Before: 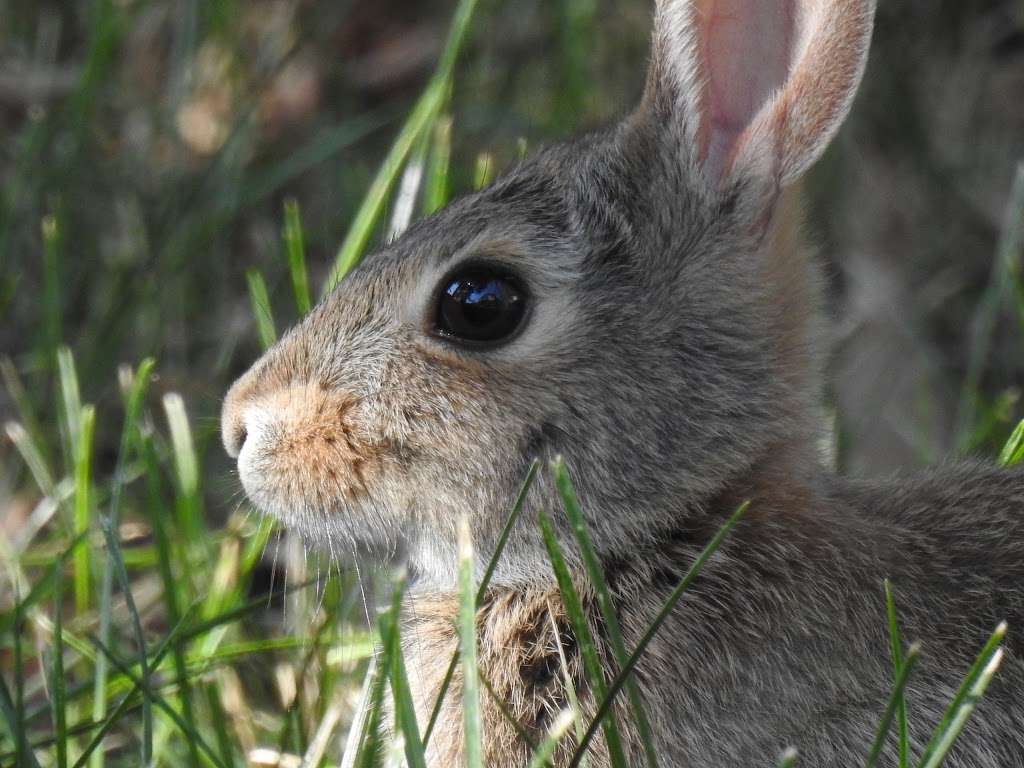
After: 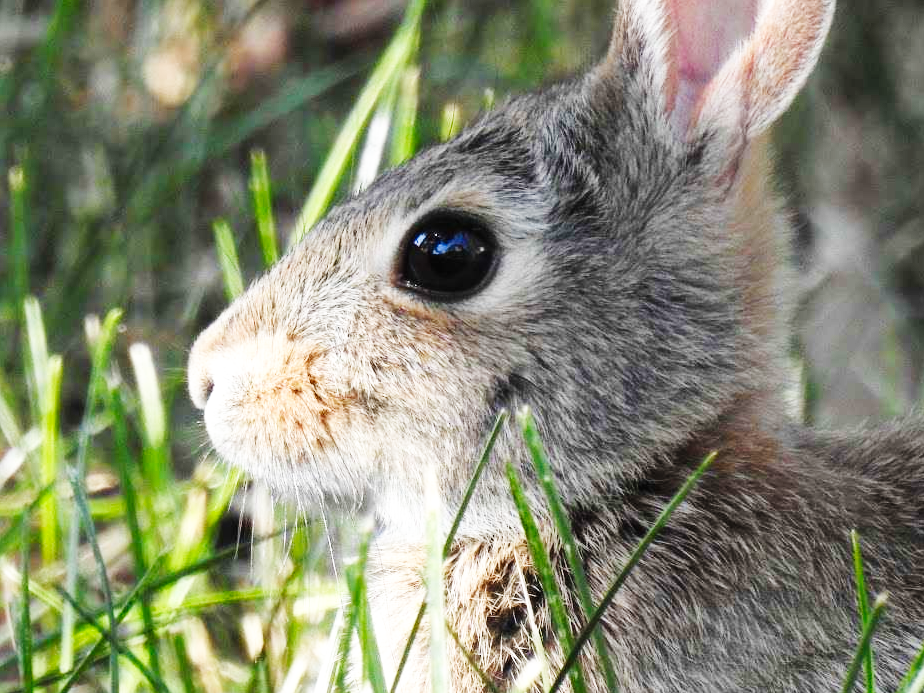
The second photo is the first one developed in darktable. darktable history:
crop: left 3.305%, top 6.436%, right 6.389%, bottom 3.258%
base curve: curves: ch0 [(0, 0.003) (0.001, 0.002) (0.006, 0.004) (0.02, 0.022) (0.048, 0.086) (0.094, 0.234) (0.162, 0.431) (0.258, 0.629) (0.385, 0.8) (0.548, 0.918) (0.751, 0.988) (1, 1)], preserve colors none
